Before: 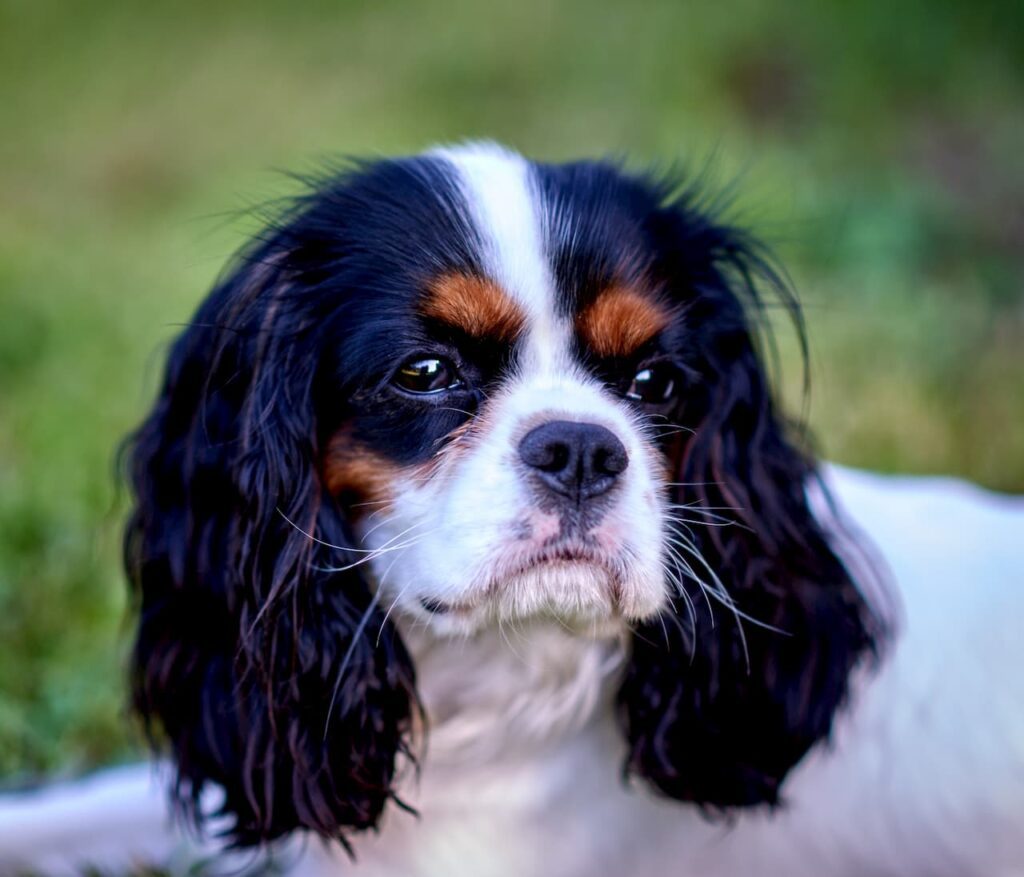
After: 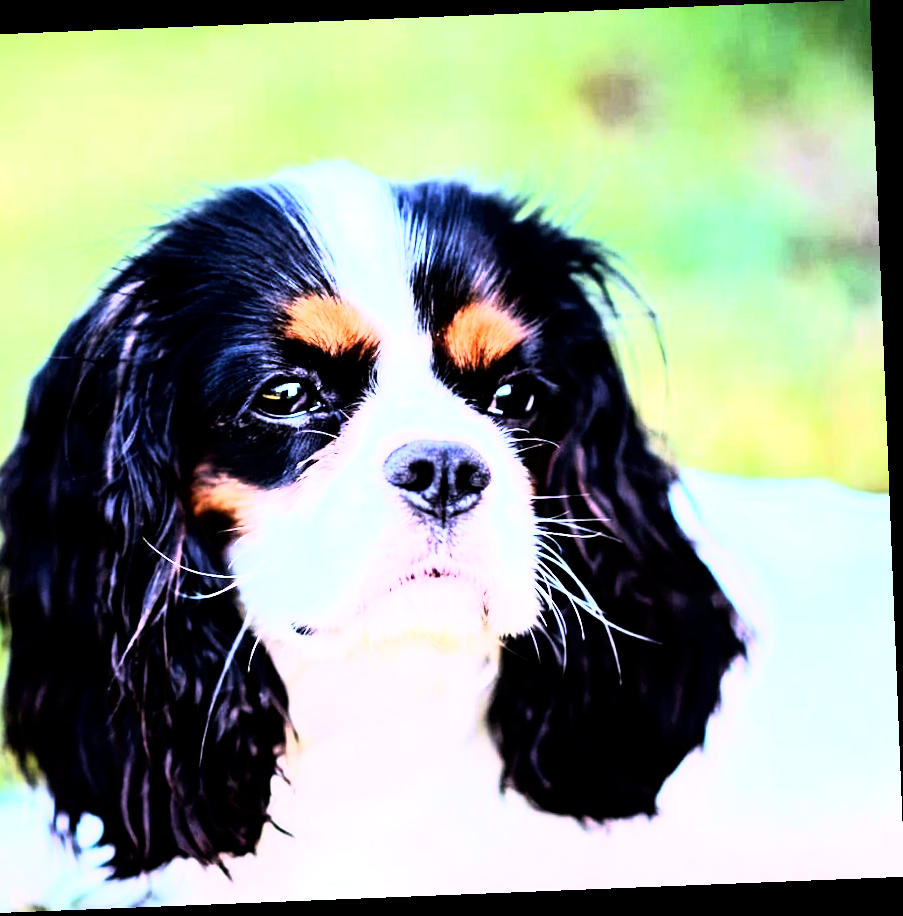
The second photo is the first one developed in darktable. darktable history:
rgb curve: curves: ch0 [(0, 0) (0.21, 0.15) (0.24, 0.21) (0.5, 0.75) (0.75, 0.96) (0.89, 0.99) (1, 1)]; ch1 [(0, 0.02) (0.21, 0.13) (0.25, 0.2) (0.5, 0.67) (0.75, 0.9) (0.89, 0.97) (1, 1)]; ch2 [(0, 0.02) (0.21, 0.13) (0.25, 0.2) (0.5, 0.67) (0.75, 0.9) (0.89, 0.97) (1, 1)], compensate middle gray true
exposure: exposure 1.089 EV, compensate highlight preservation false
crop and rotate: left 14.584%
rotate and perspective: rotation -2.29°, automatic cropping off
base curve: curves: ch0 [(0, 0) (0.005, 0.002) (0.193, 0.295) (0.399, 0.664) (0.75, 0.928) (1, 1)]
